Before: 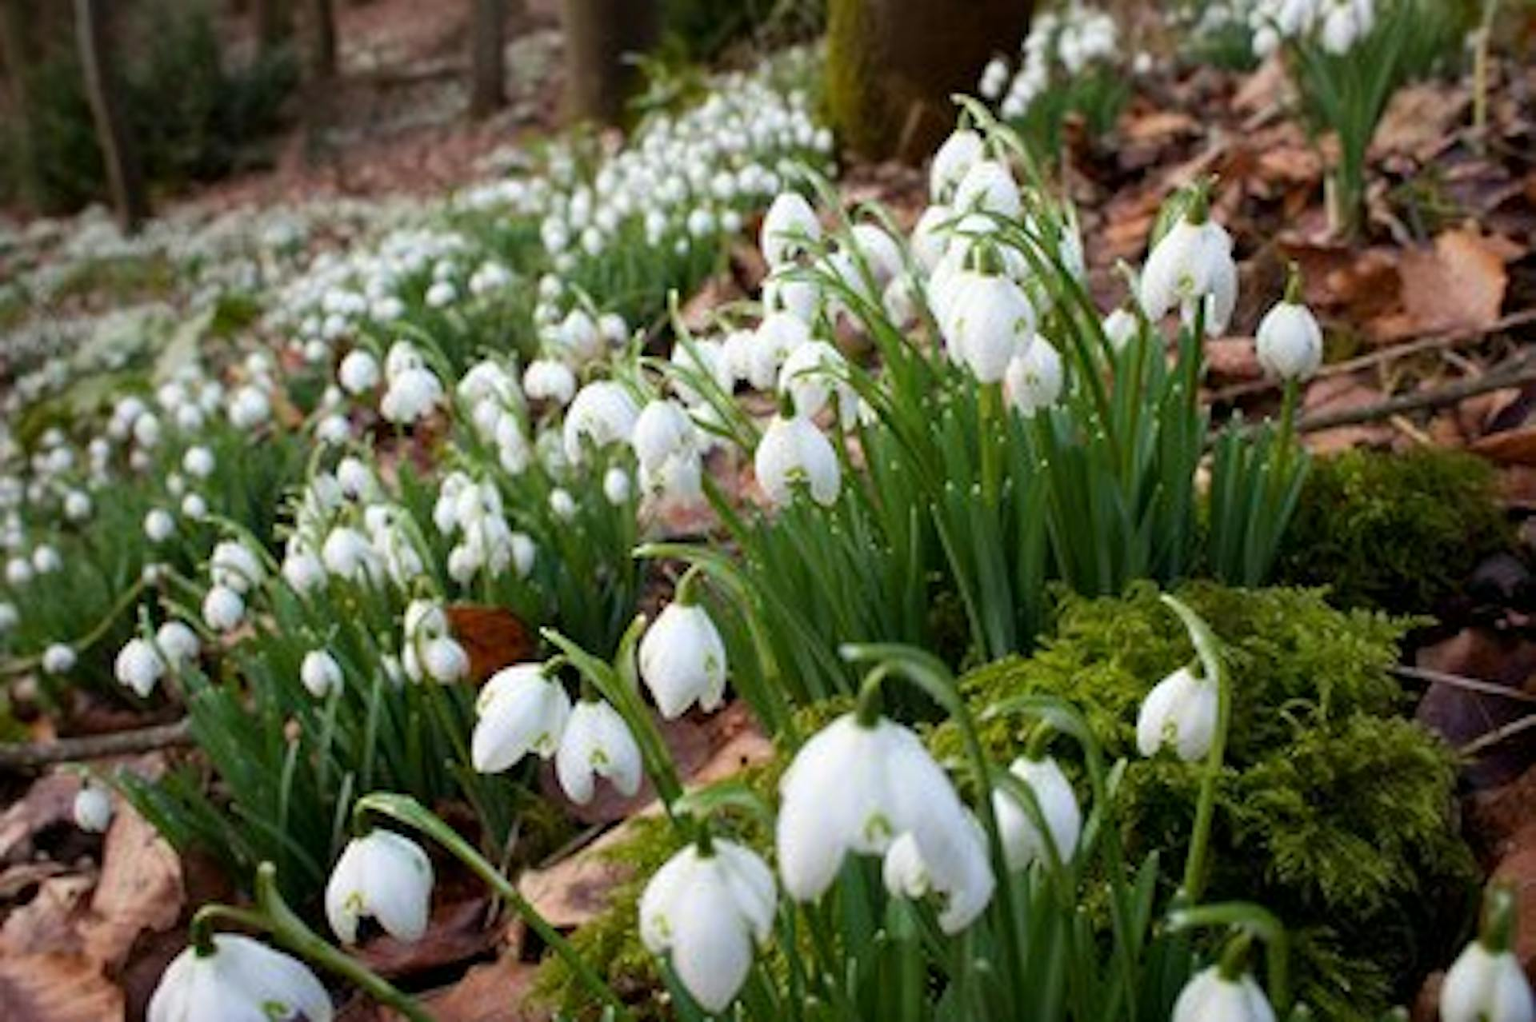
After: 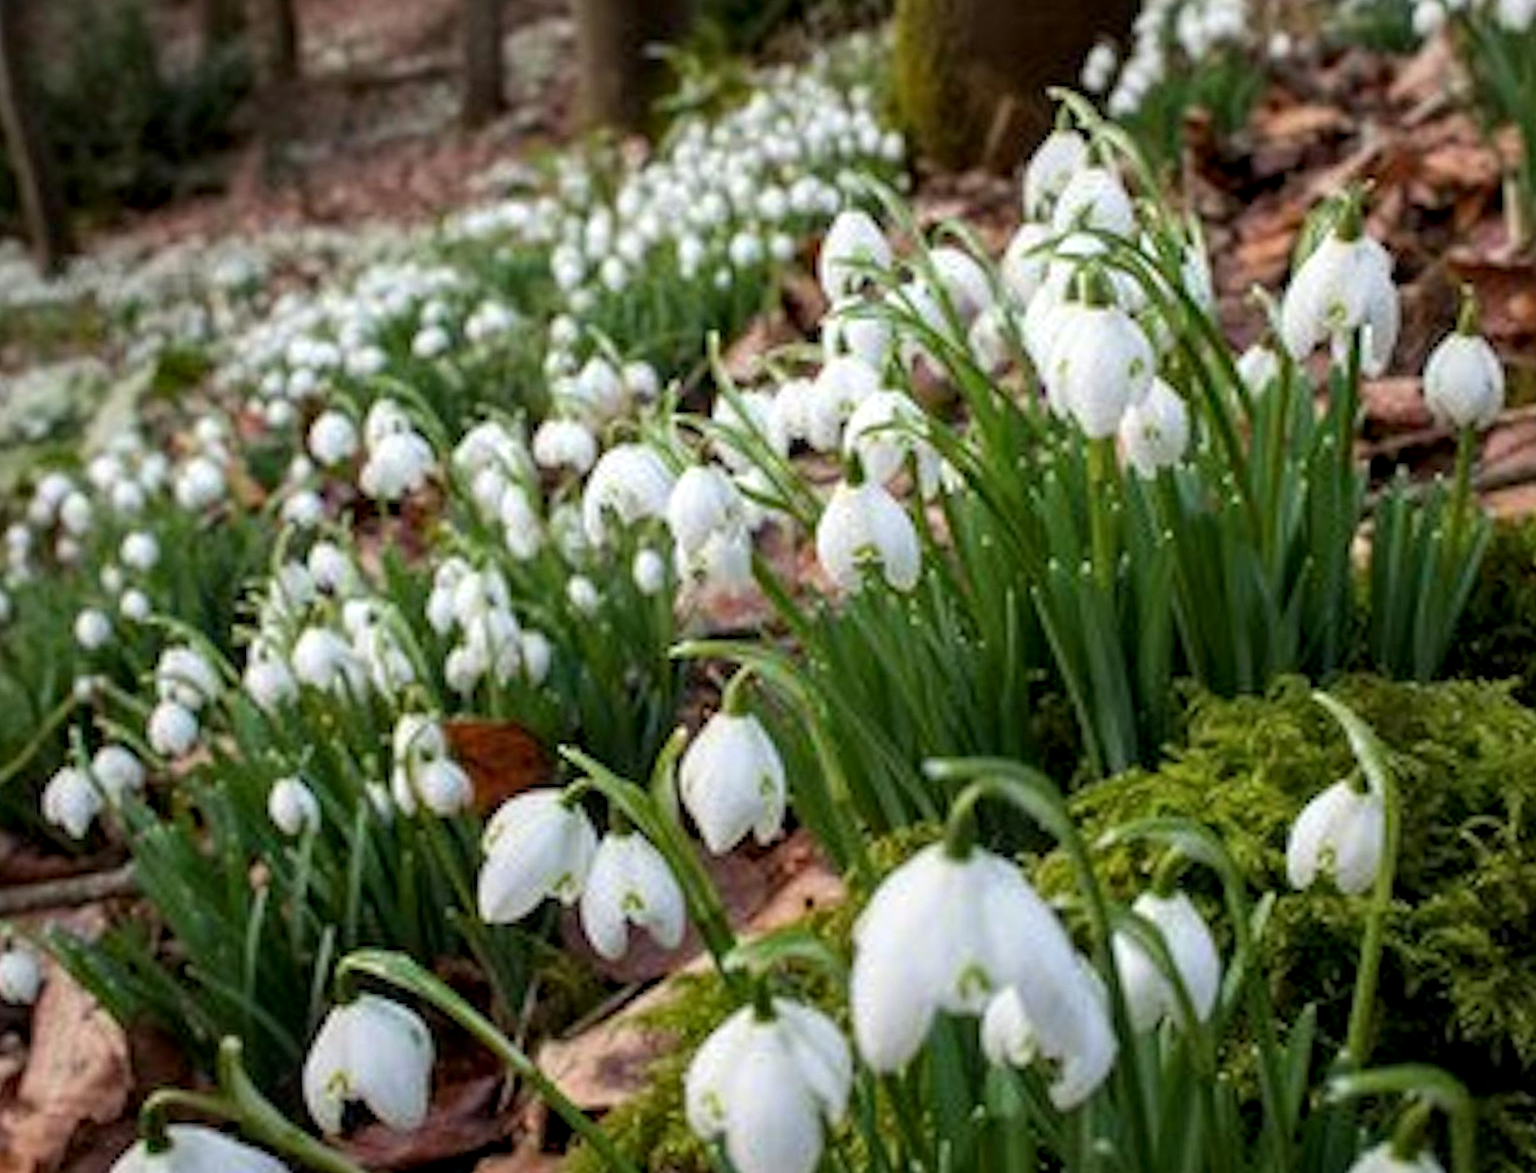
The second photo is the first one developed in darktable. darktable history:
local contrast: highlights 25%, detail 130%
crop and rotate: angle 1°, left 4.281%, top 0.642%, right 11.383%, bottom 2.486%
